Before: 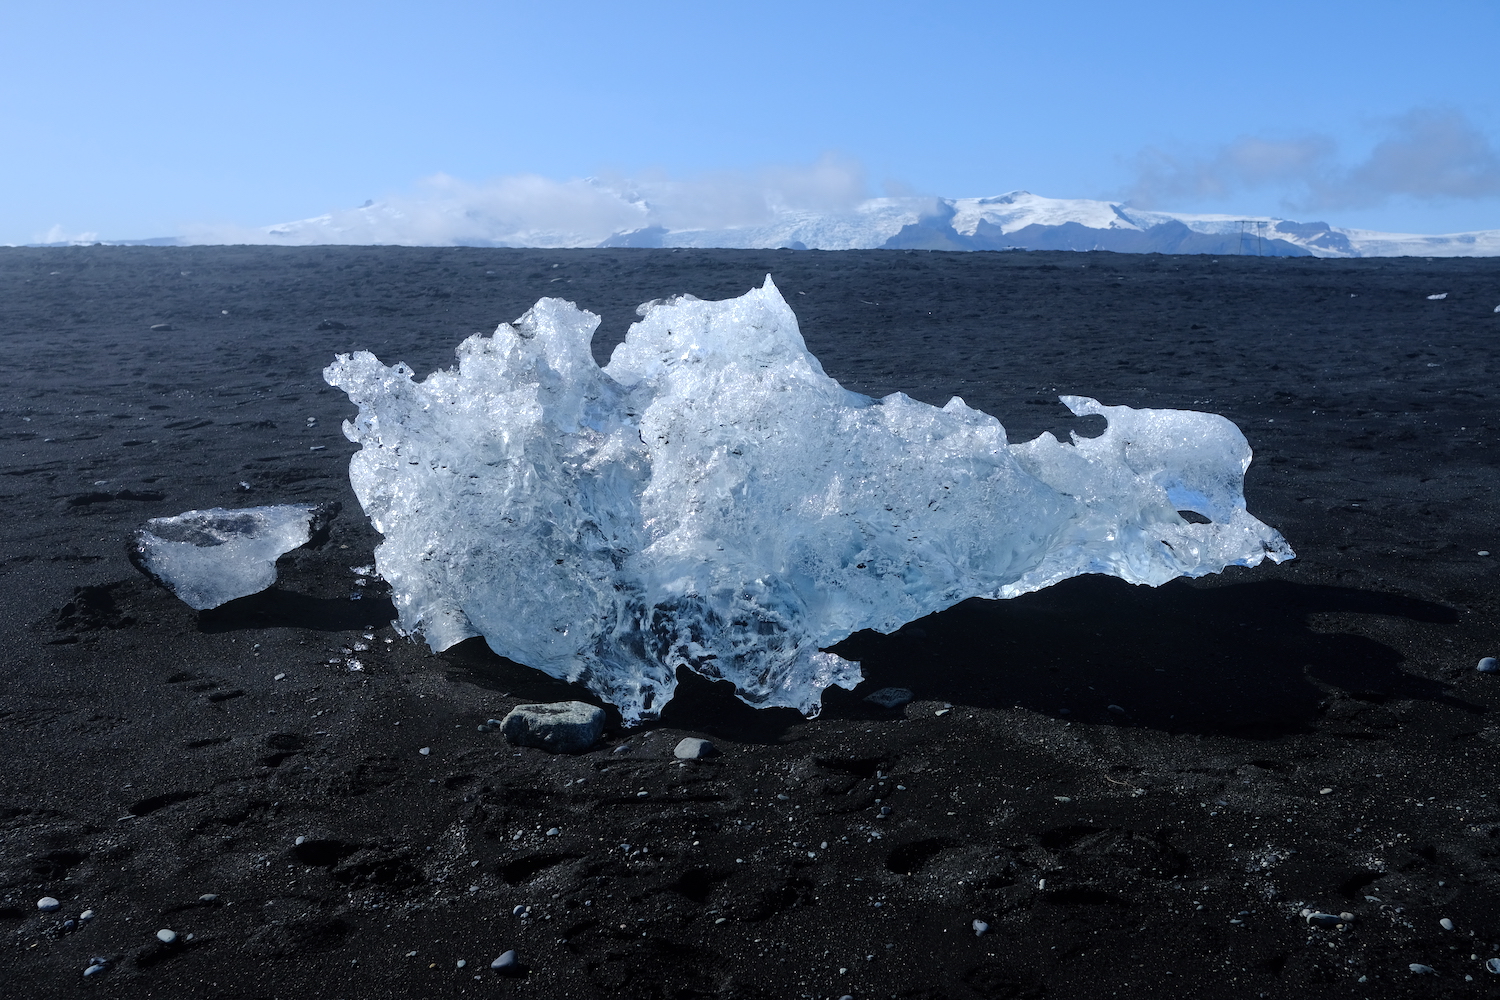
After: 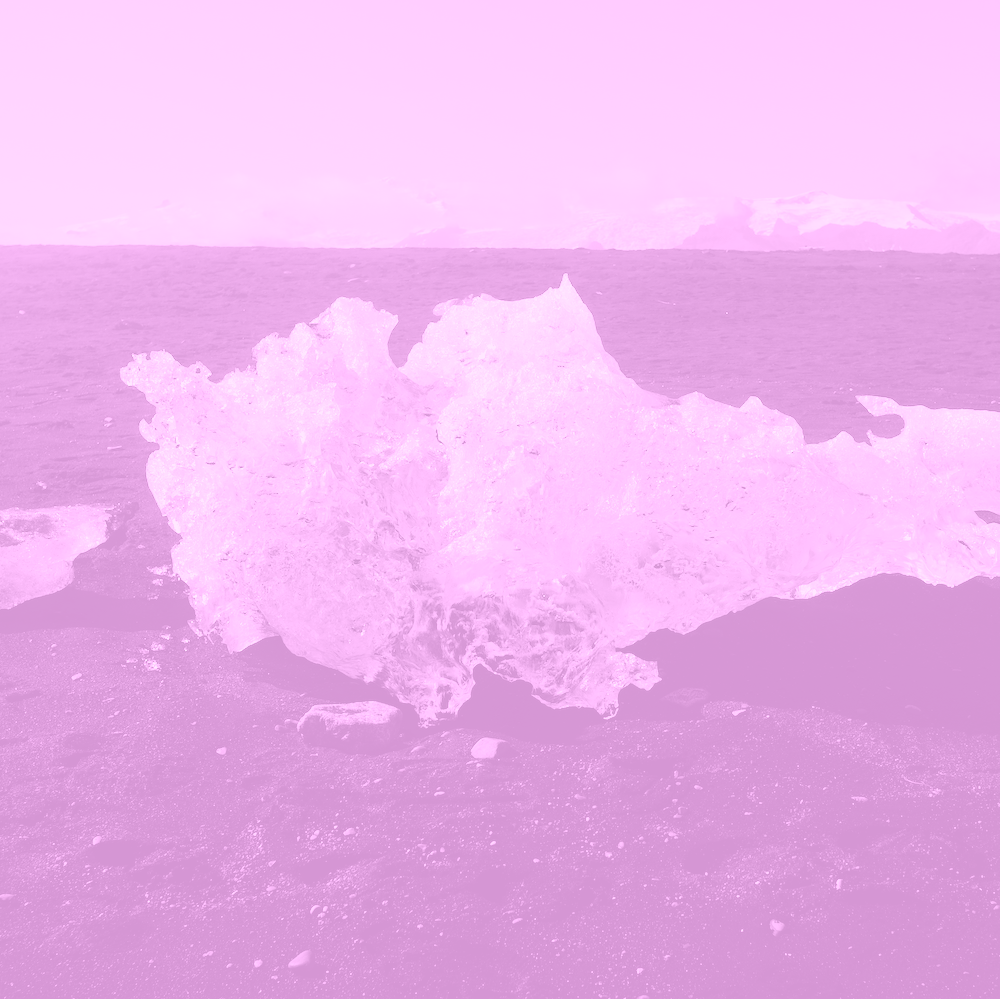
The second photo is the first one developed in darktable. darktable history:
color balance: lift [1.005, 0.99, 1.007, 1.01], gamma [1, 0.979, 1.011, 1.021], gain [0.923, 1.098, 1.025, 0.902], input saturation 90.45%, contrast 7.73%, output saturation 105.91%
crop and rotate: left 13.537%, right 19.796%
colorize: hue 331.2°, saturation 75%, source mix 30.28%, lightness 70.52%, version 1
